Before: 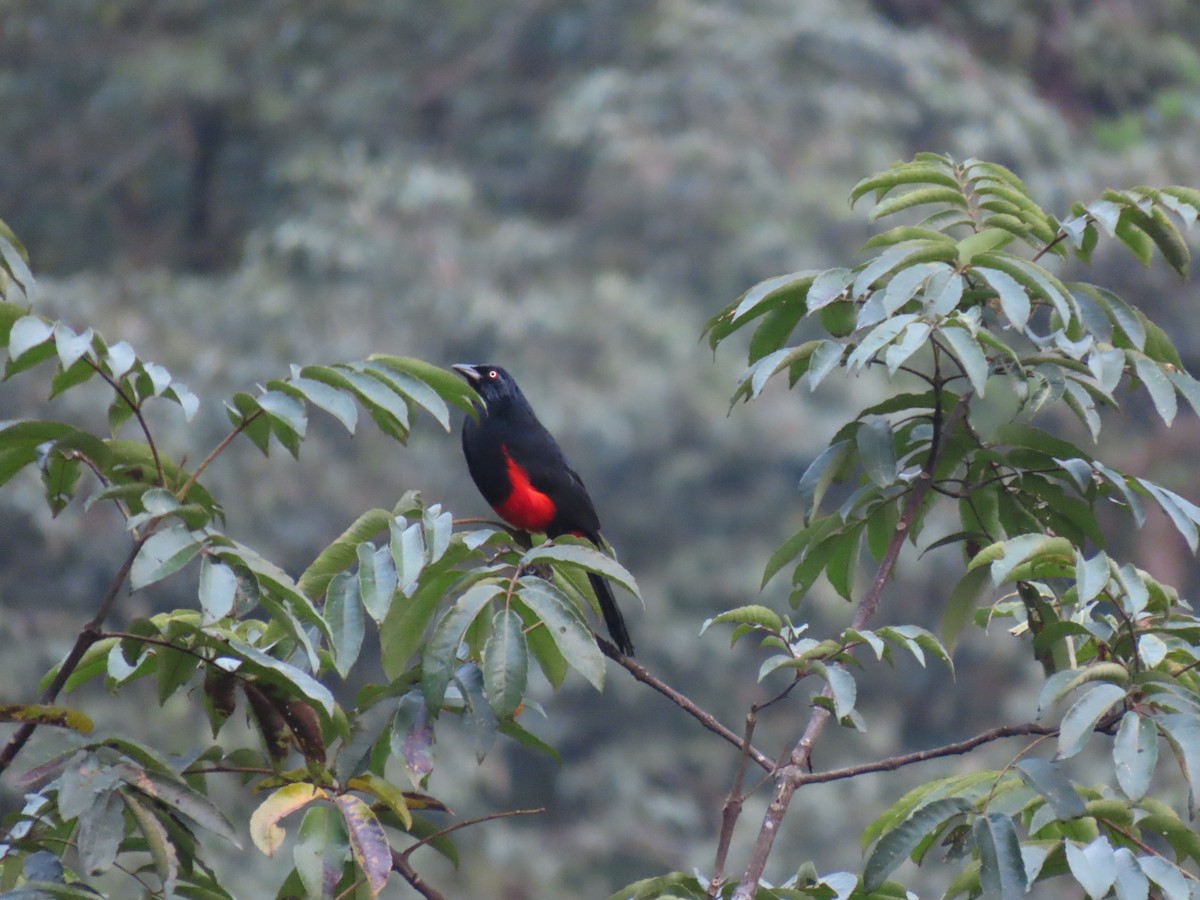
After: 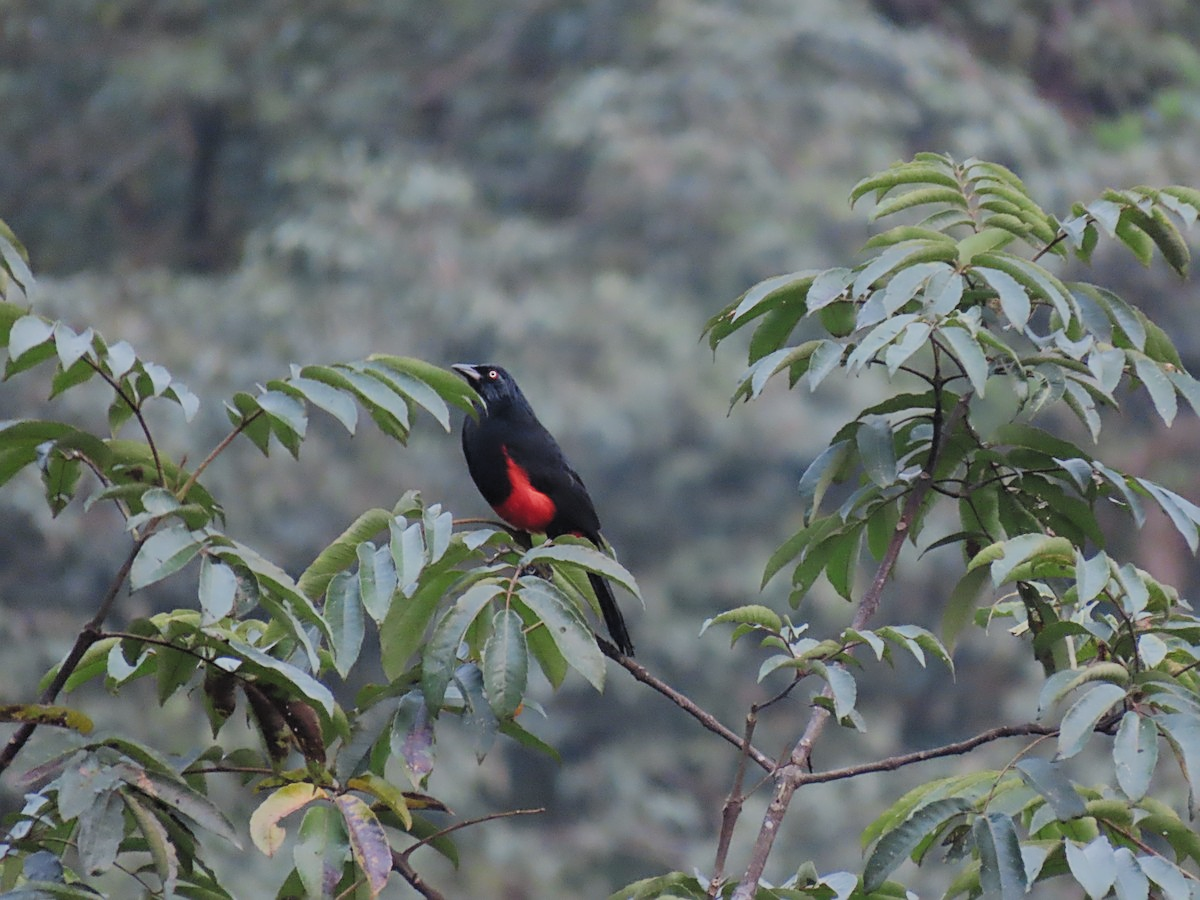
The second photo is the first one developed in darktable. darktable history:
sharpen: amount 0.493
filmic rgb: black relative exposure -7.65 EV, white relative exposure 4.56 EV, hardness 3.61, color science v5 (2021), contrast in shadows safe, contrast in highlights safe
